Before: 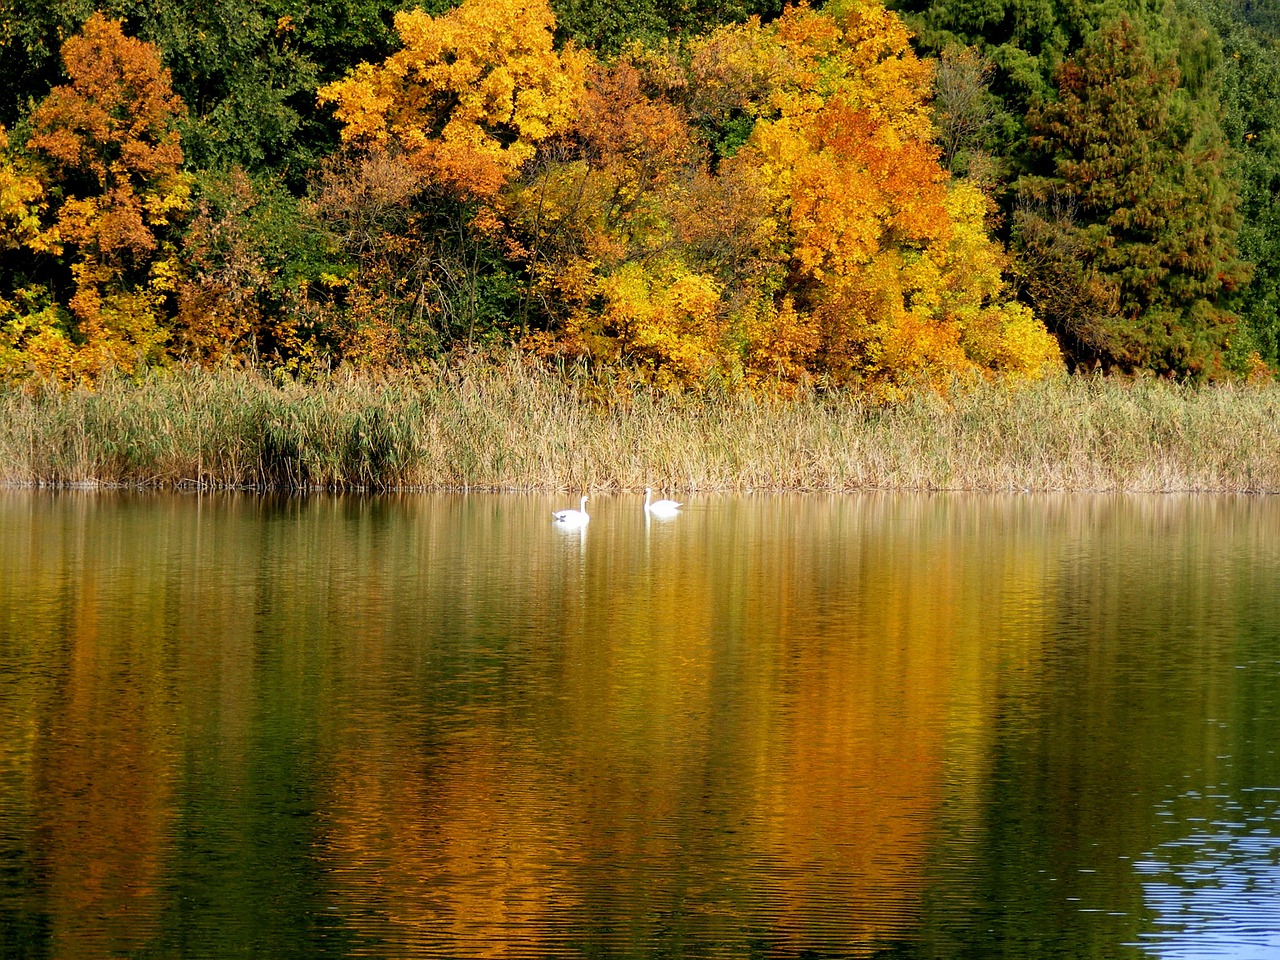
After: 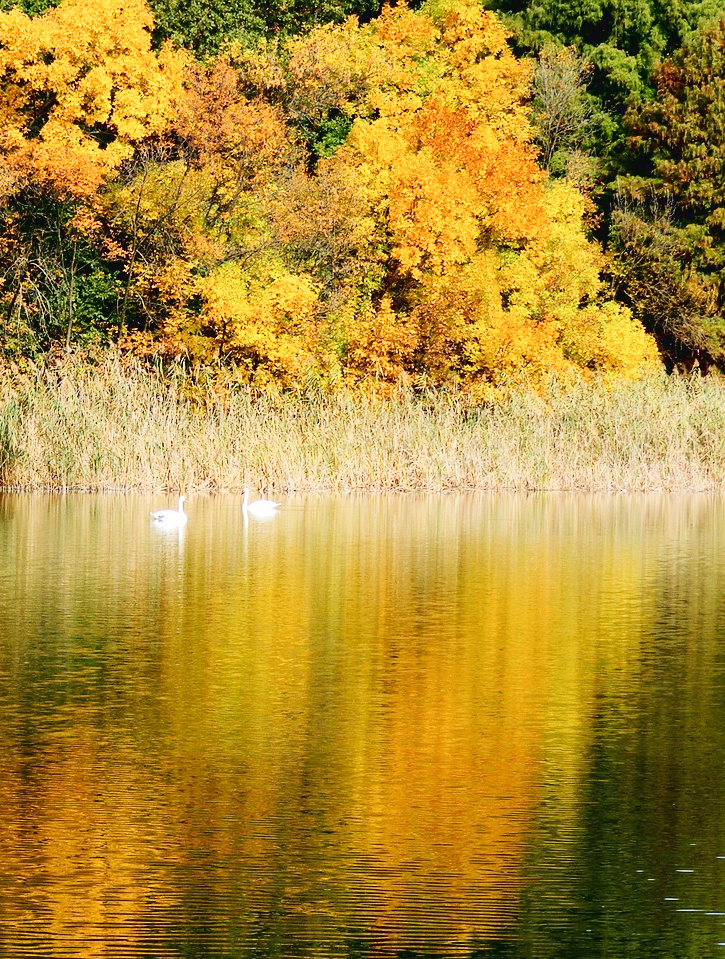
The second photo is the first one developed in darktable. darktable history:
crop: left 31.458%, top 0%, right 11.876%
tone curve: curves: ch0 [(0, 0.032) (0.181, 0.156) (0.751, 0.829) (1, 1)], color space Lab, linked channels, preserve colors none
base curve: curves: ch0 [(0, 0) (0.158, 0.273) (0.879, 0.895) (1, 1)], preserve colors none
